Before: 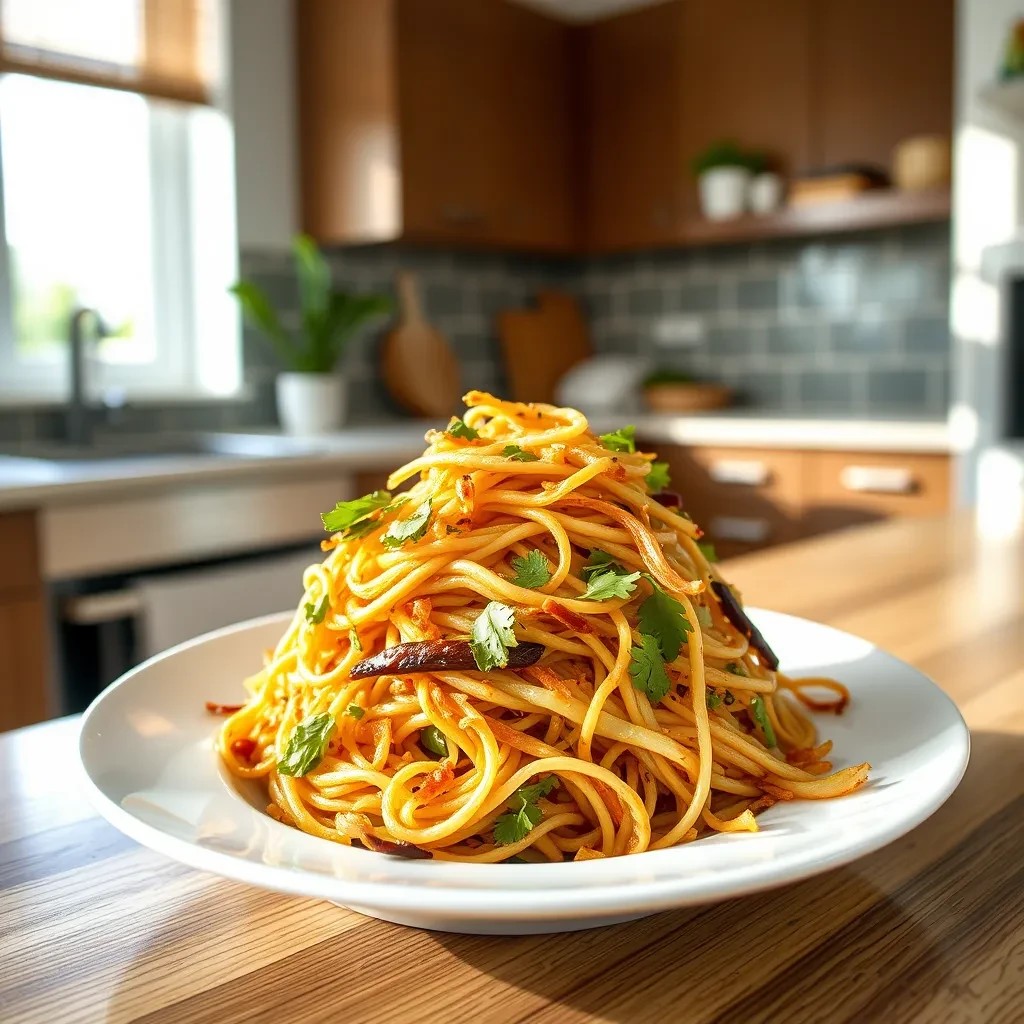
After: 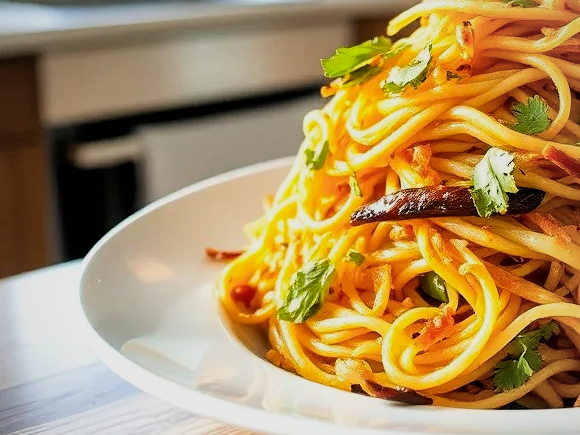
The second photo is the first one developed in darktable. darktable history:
color balance rgb: perceptual saturation grading › global saturation 0.914%, global vibrance 19.593%
filmic rgb: black relative exposure -5.04 EV, white relative exposure 3.54 EV, hardness 3.18, contrast 1.195, highlights saturation mix -29.37%
crop: top 44.368%, right 43.321%, bottom 13.08%
vignetting: fall-off radius 60.91%, brightness -0.194, saturation -0.3
